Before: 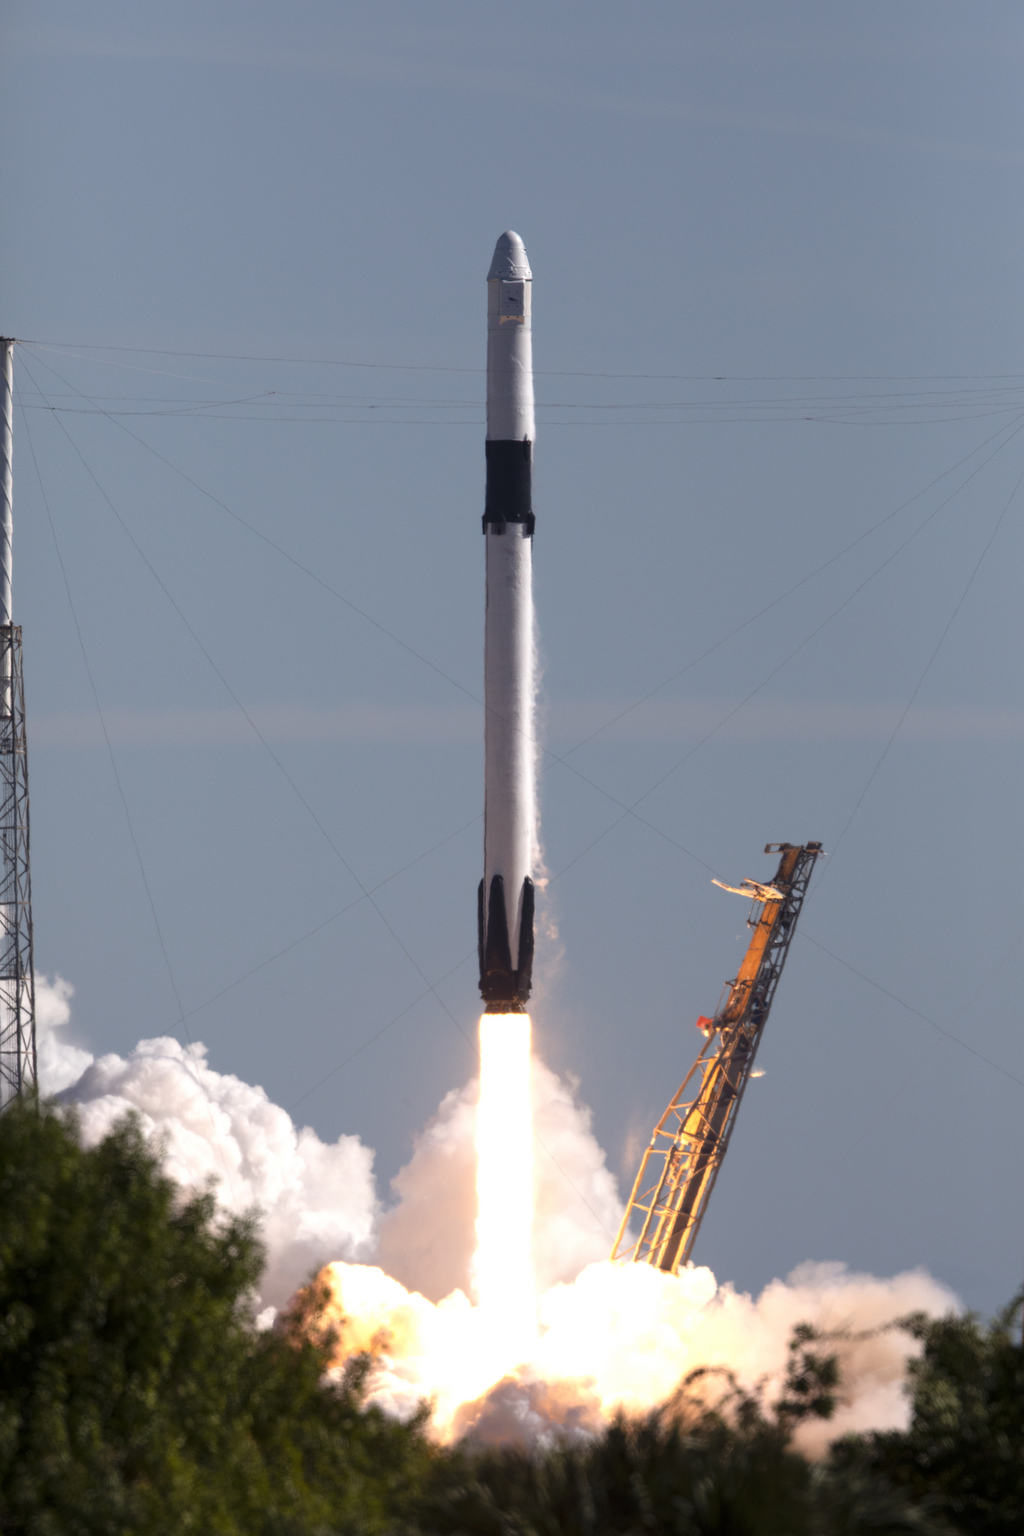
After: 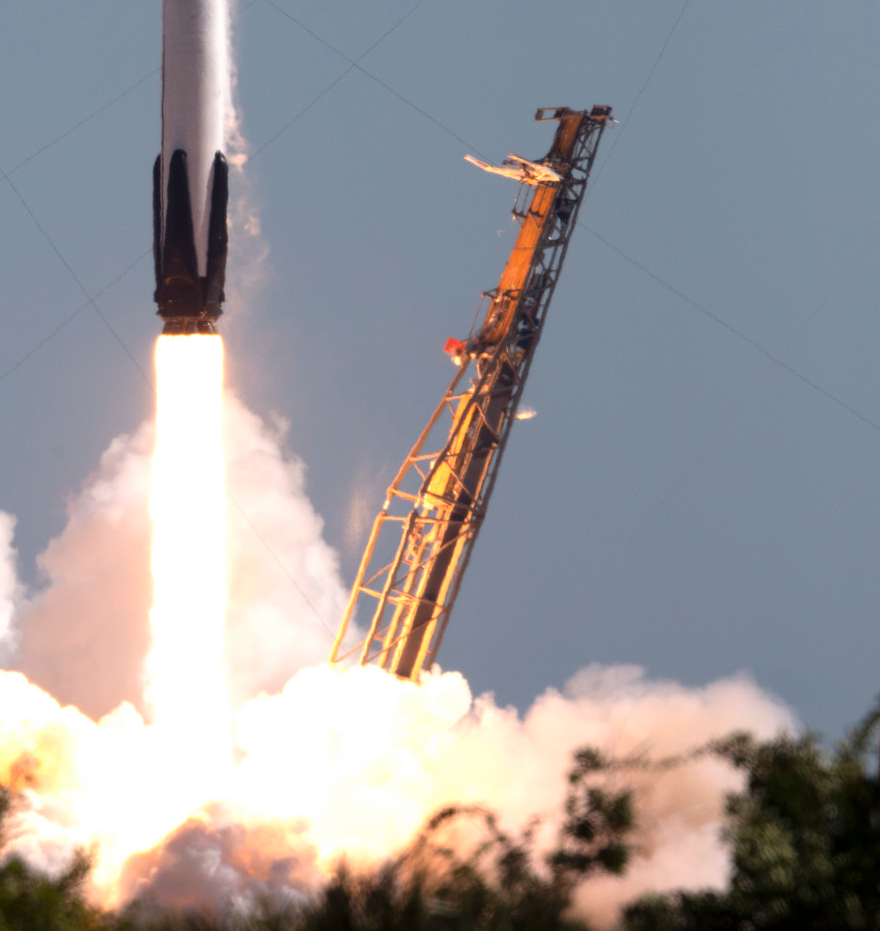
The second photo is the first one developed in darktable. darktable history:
crop and rotate: left 35.484%, top 49.69%, bottom 4.821%
